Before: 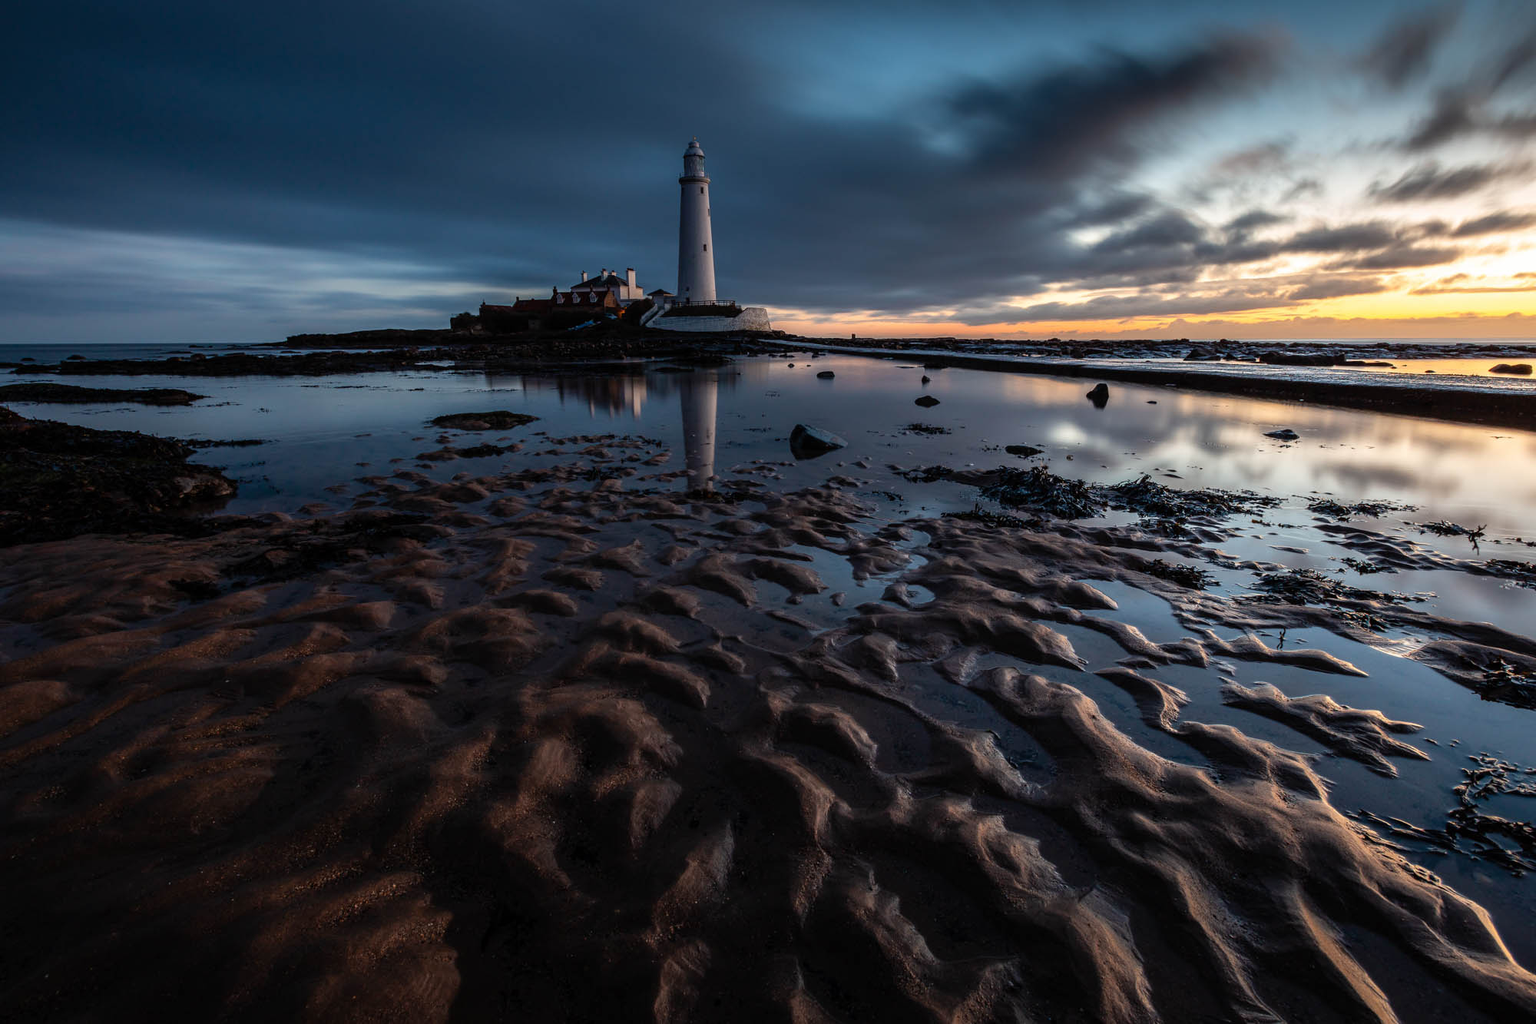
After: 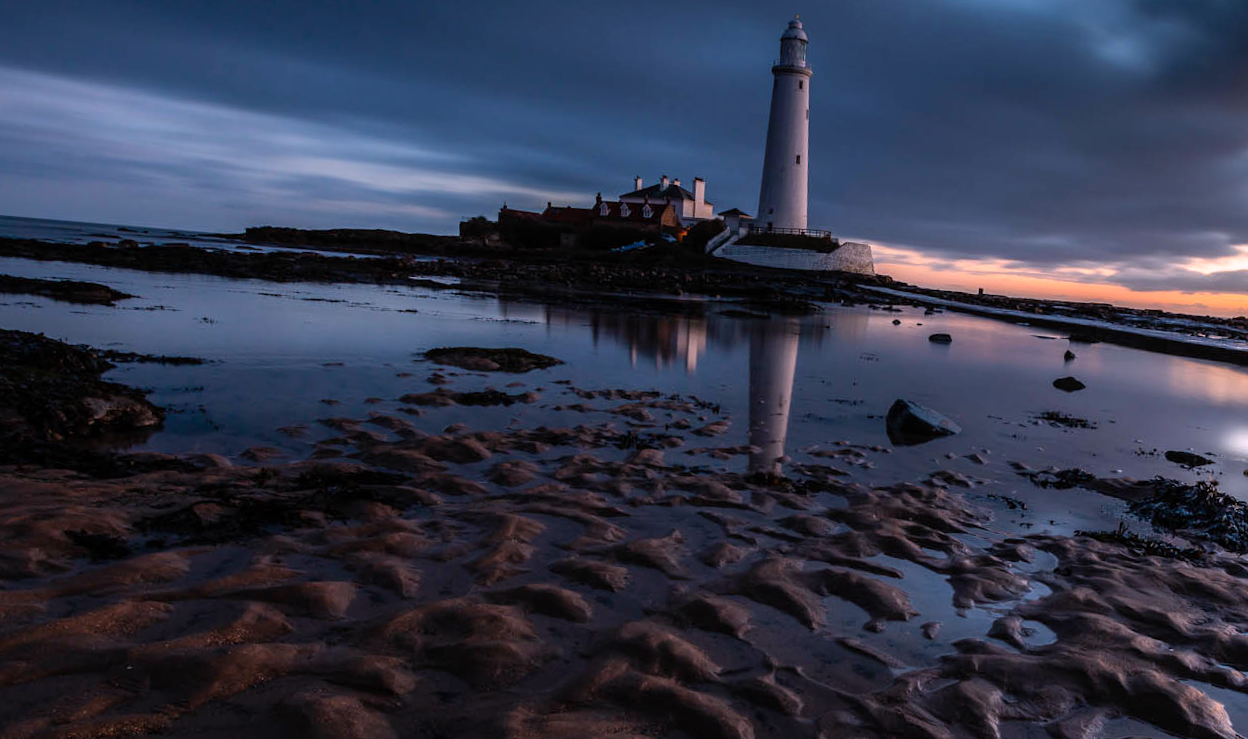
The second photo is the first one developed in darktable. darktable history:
white balance: red 1.066, blue 1.119
crop and rotate: angle -4.99°, left 2.122%, top 6.945%, right 27.566%, bottom 30.519%
